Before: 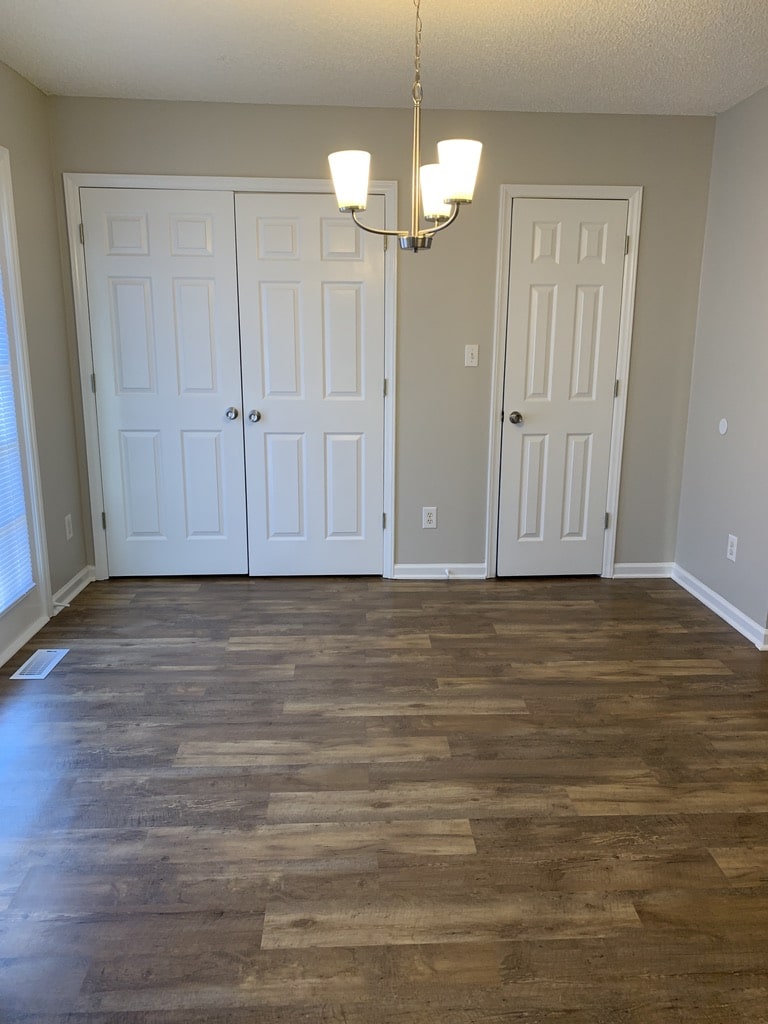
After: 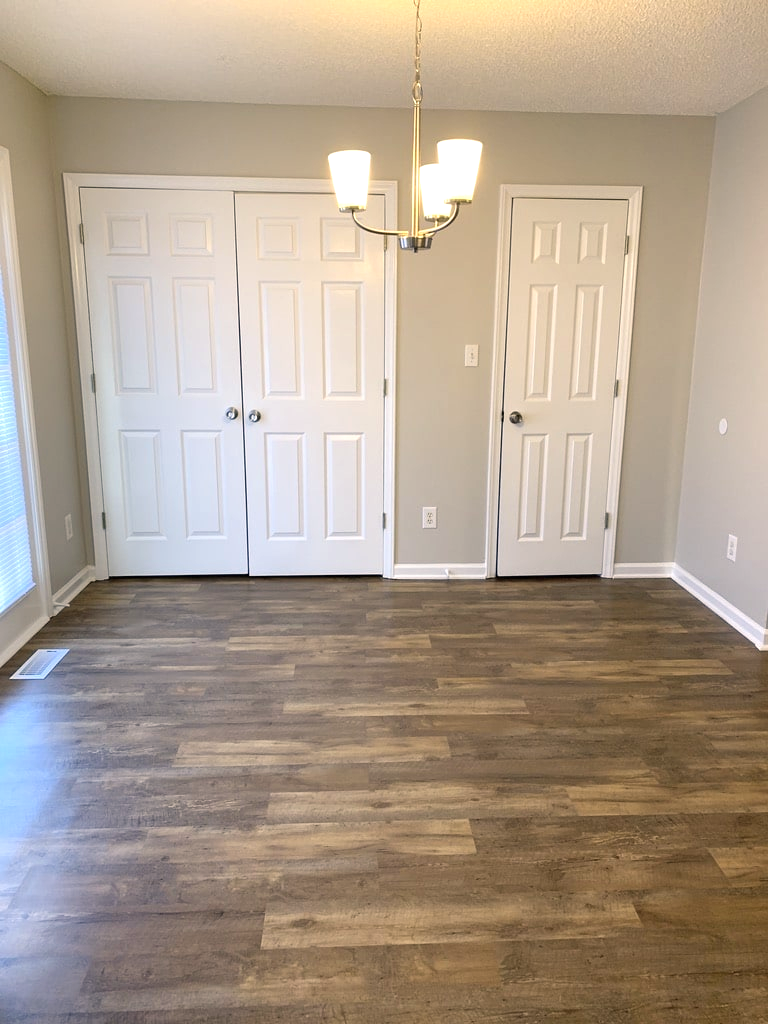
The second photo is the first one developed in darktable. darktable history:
exposure: black level correction 0, exposure 0.695 EV, compensate exposure bias true, compensate highlight preservation false
color balance rgb: highlights gain › chroma 2.921%, highlights gain › hue 62.39°, perceptual saturation grading › global saturation 0.098%
